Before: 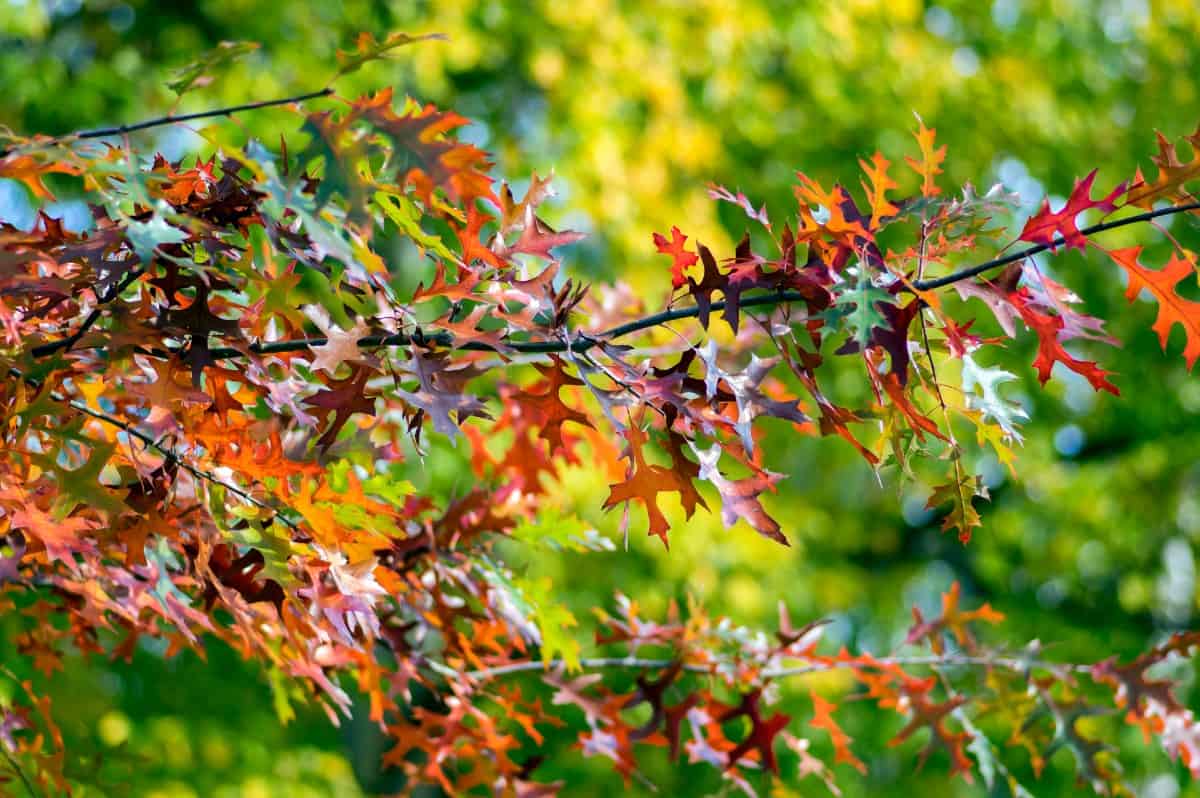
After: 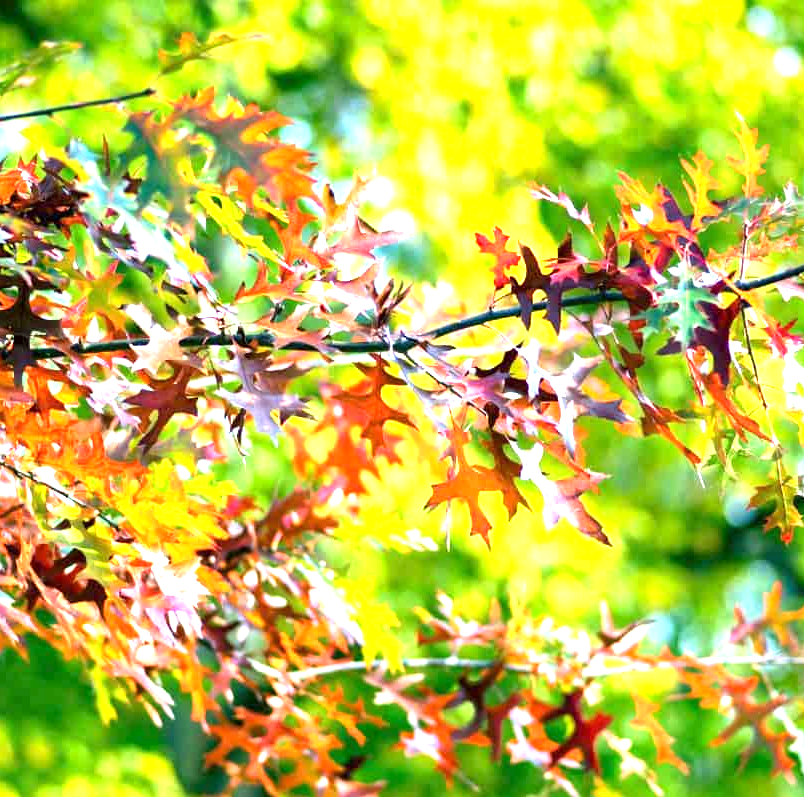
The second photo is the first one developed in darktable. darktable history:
crop and rotate: left 14.915%, right 18.063%
exposure: exposure 1.505 EV, compensate highlight preservation false
